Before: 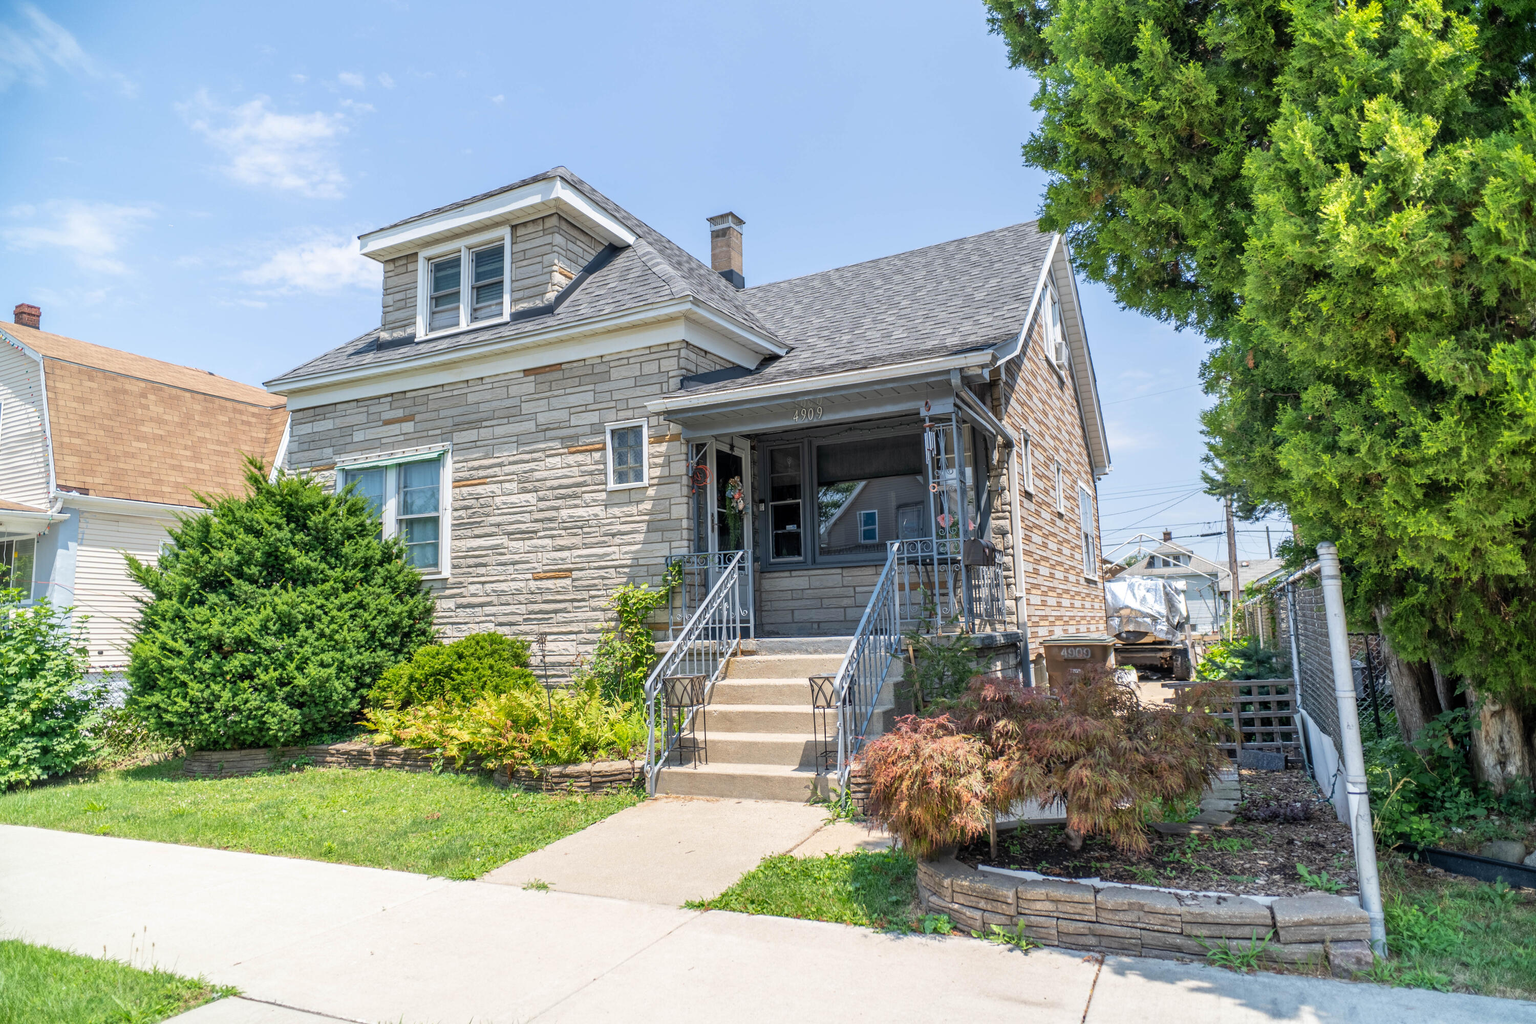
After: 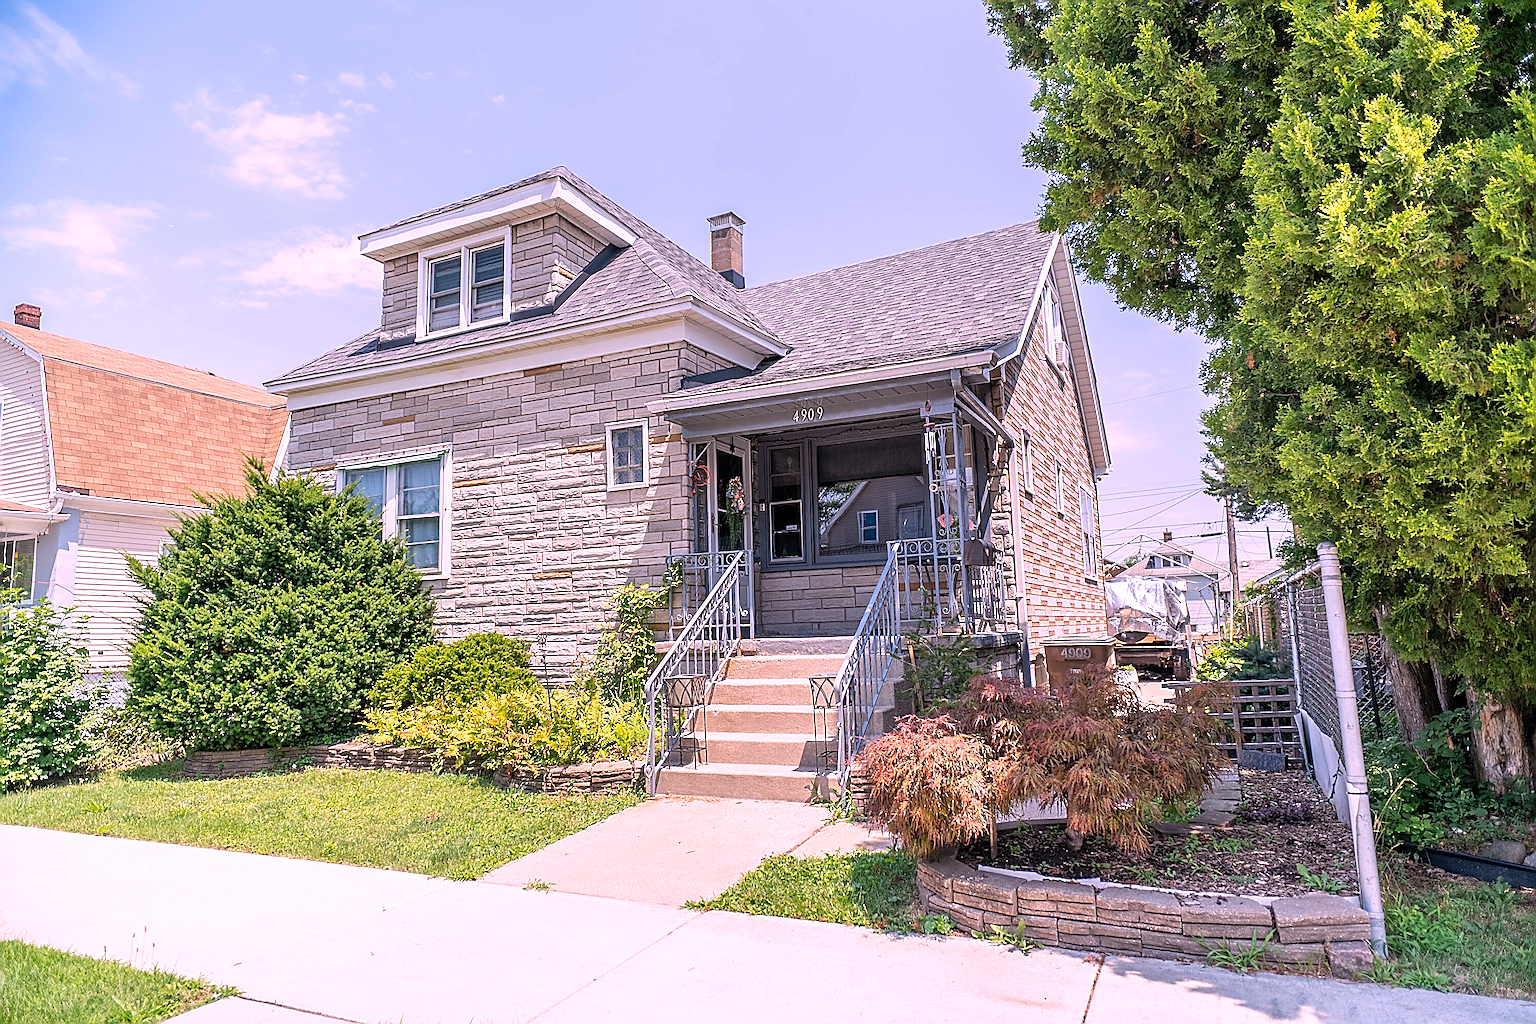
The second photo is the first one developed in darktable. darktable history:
white balance: red 1.188, blue 1.11
sharpen: amount 1.861
